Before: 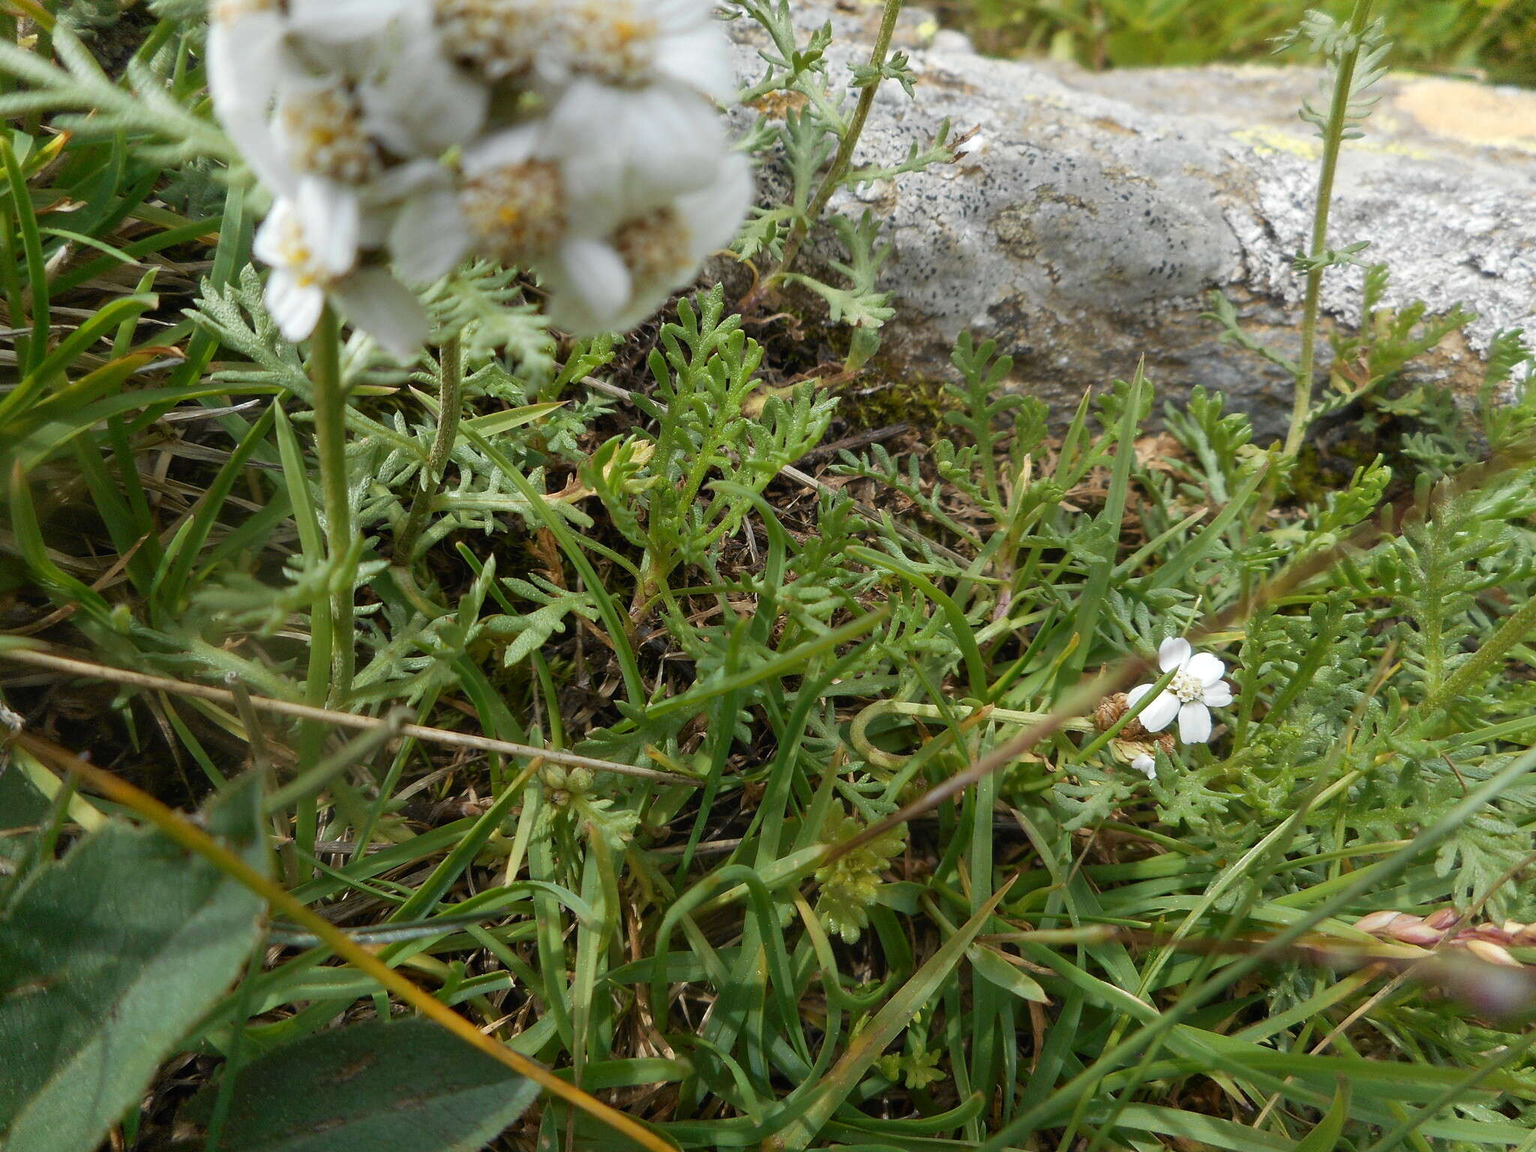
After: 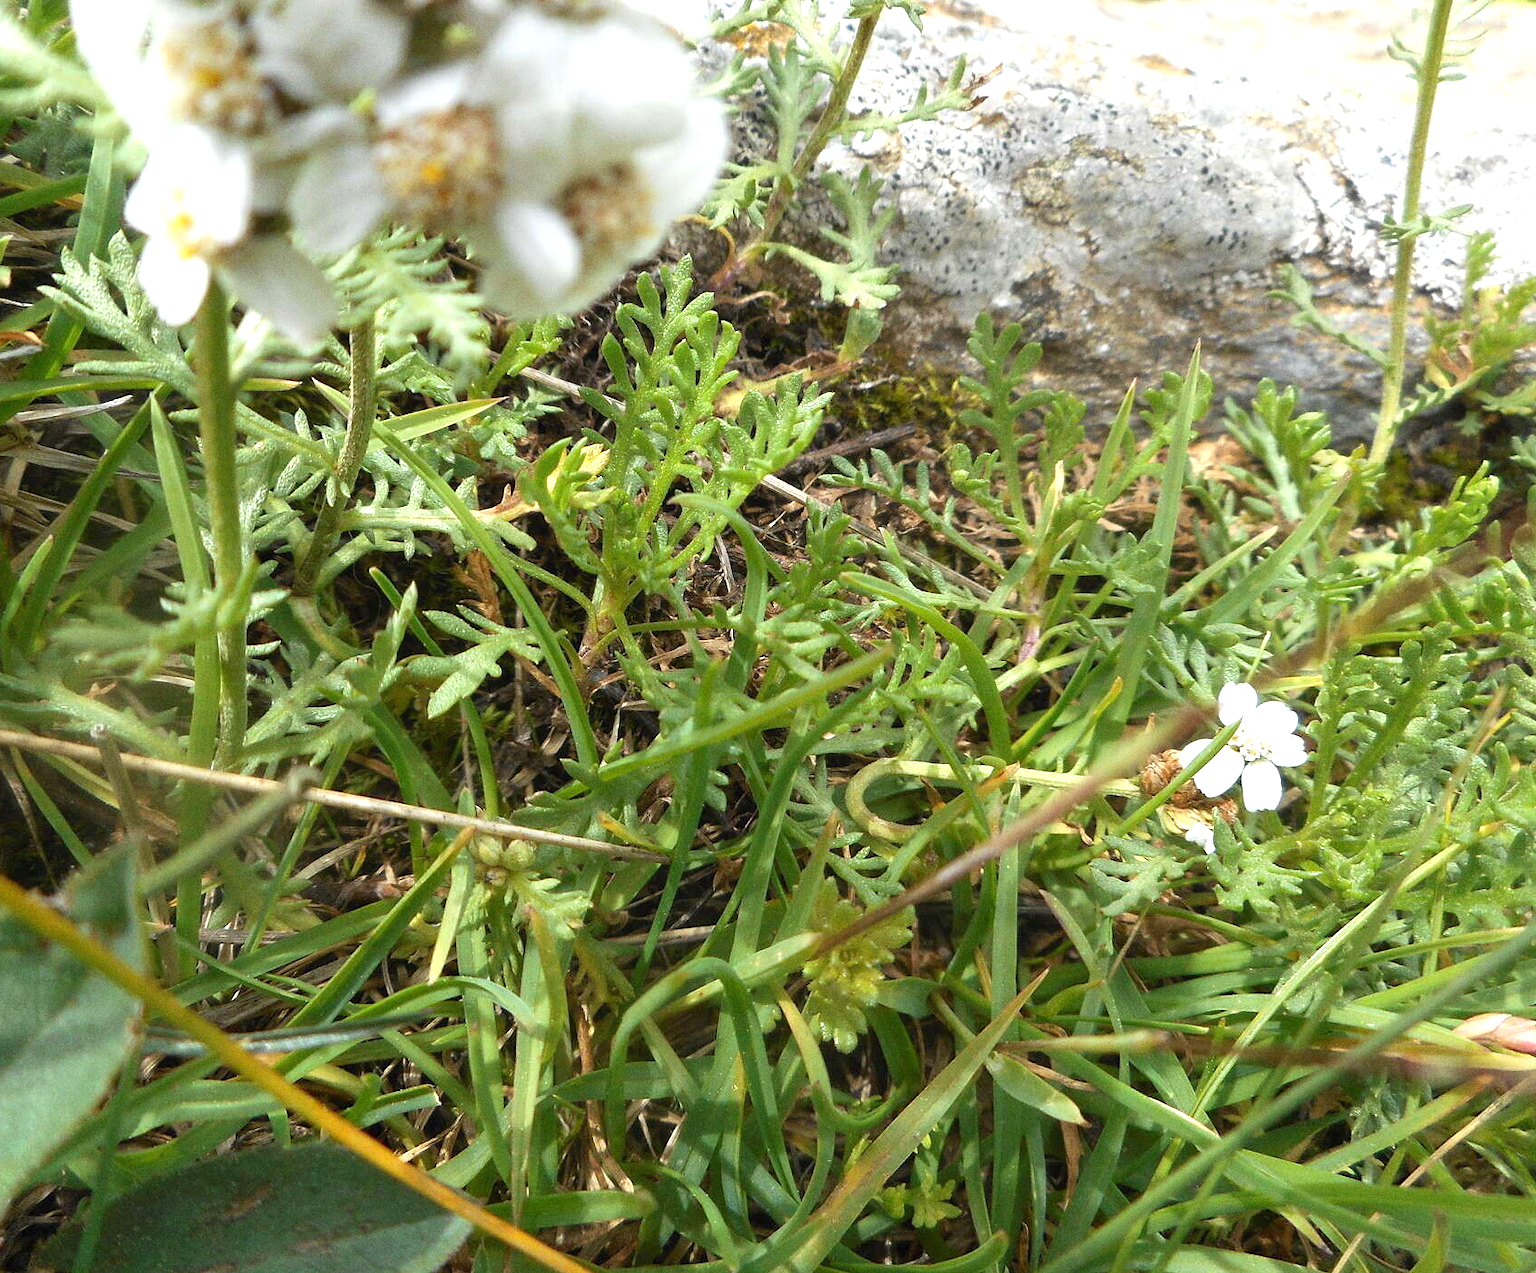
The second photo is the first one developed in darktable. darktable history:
crop: left 9.807%, top 6.259%, right 7.334%, bottom 2.177%
grain: coarseness 0.09 ISO
tone equalizer: on, module defaults
exposure: black level correction 0, exposure 0.95 EV, compensate exposure bias true, compensate highlight preservation false
